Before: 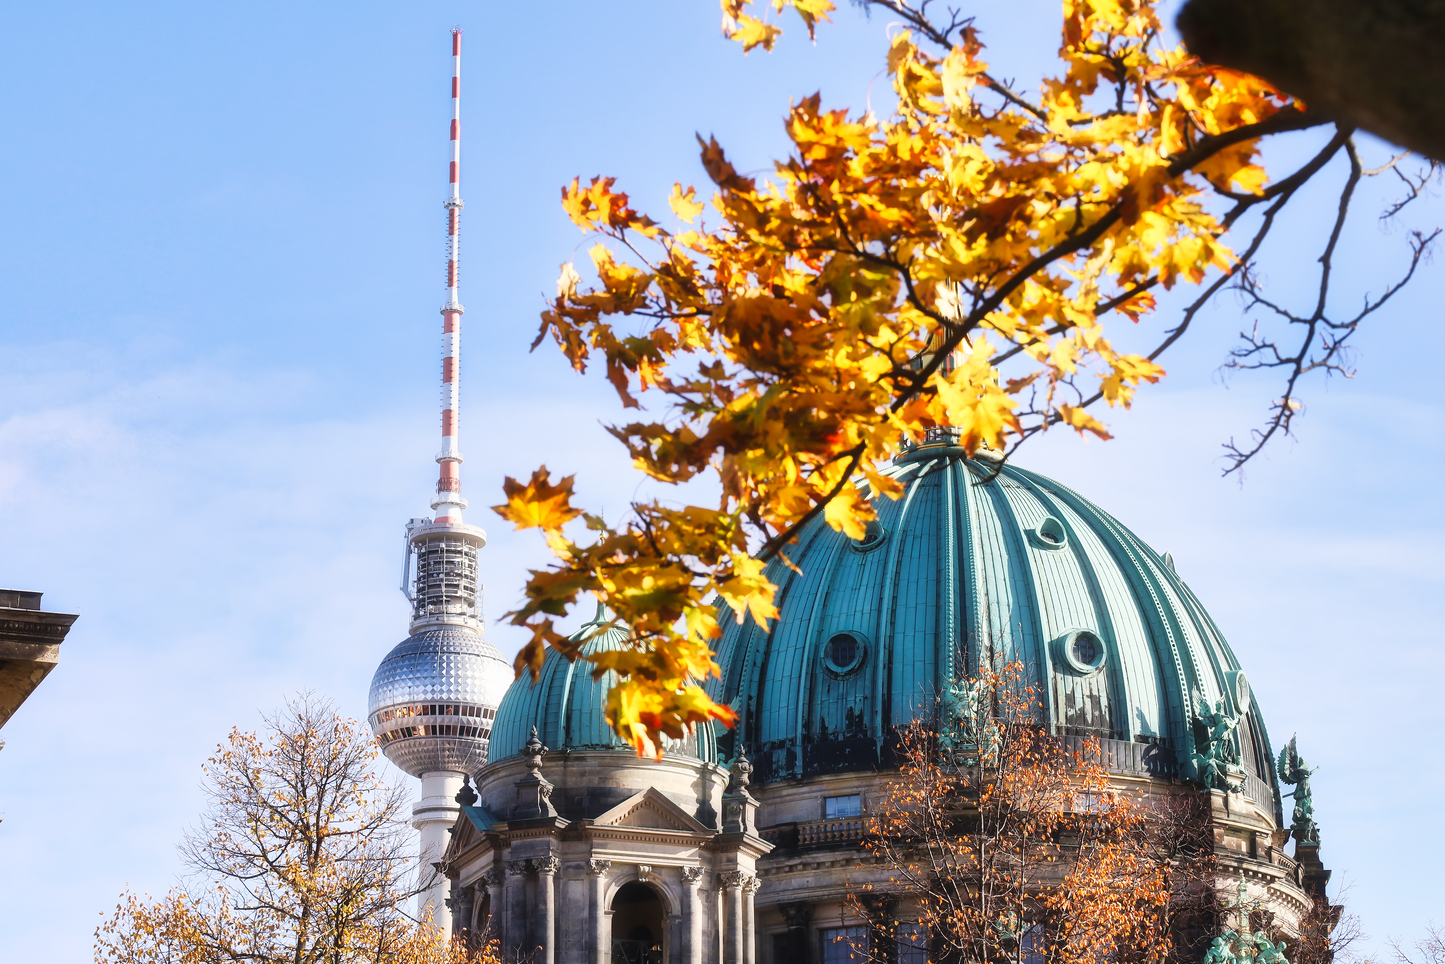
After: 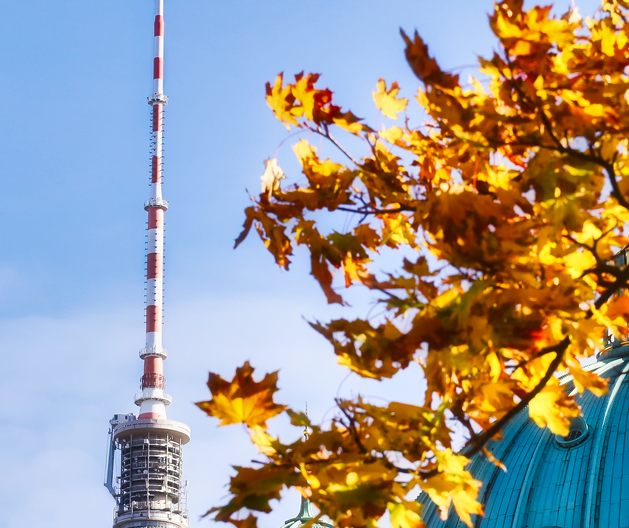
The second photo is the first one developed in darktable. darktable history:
shadows and highlights: soften with gaussian
color balance rgb: perceptual saturation grading › global saturation 27.571%, perceptual saturation grading › highlights -24.829%, perceptual saturation grading › shadows 25.78%
crop: left 20.515%, top 10.87%, right 35.924%, bottom 34.34%
